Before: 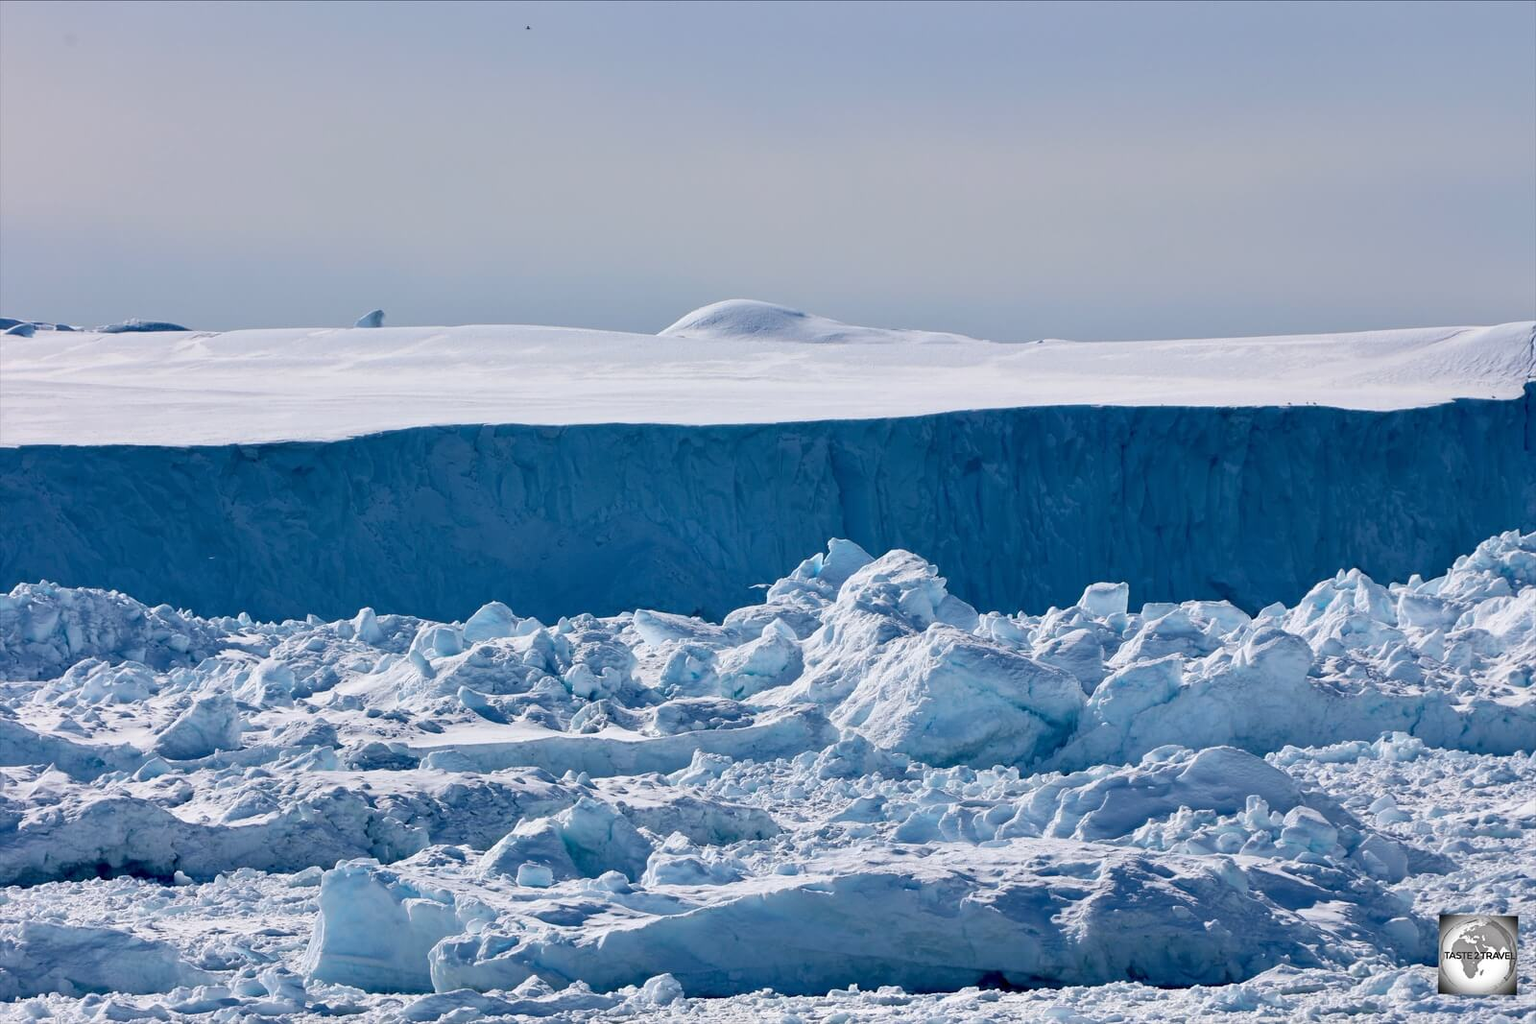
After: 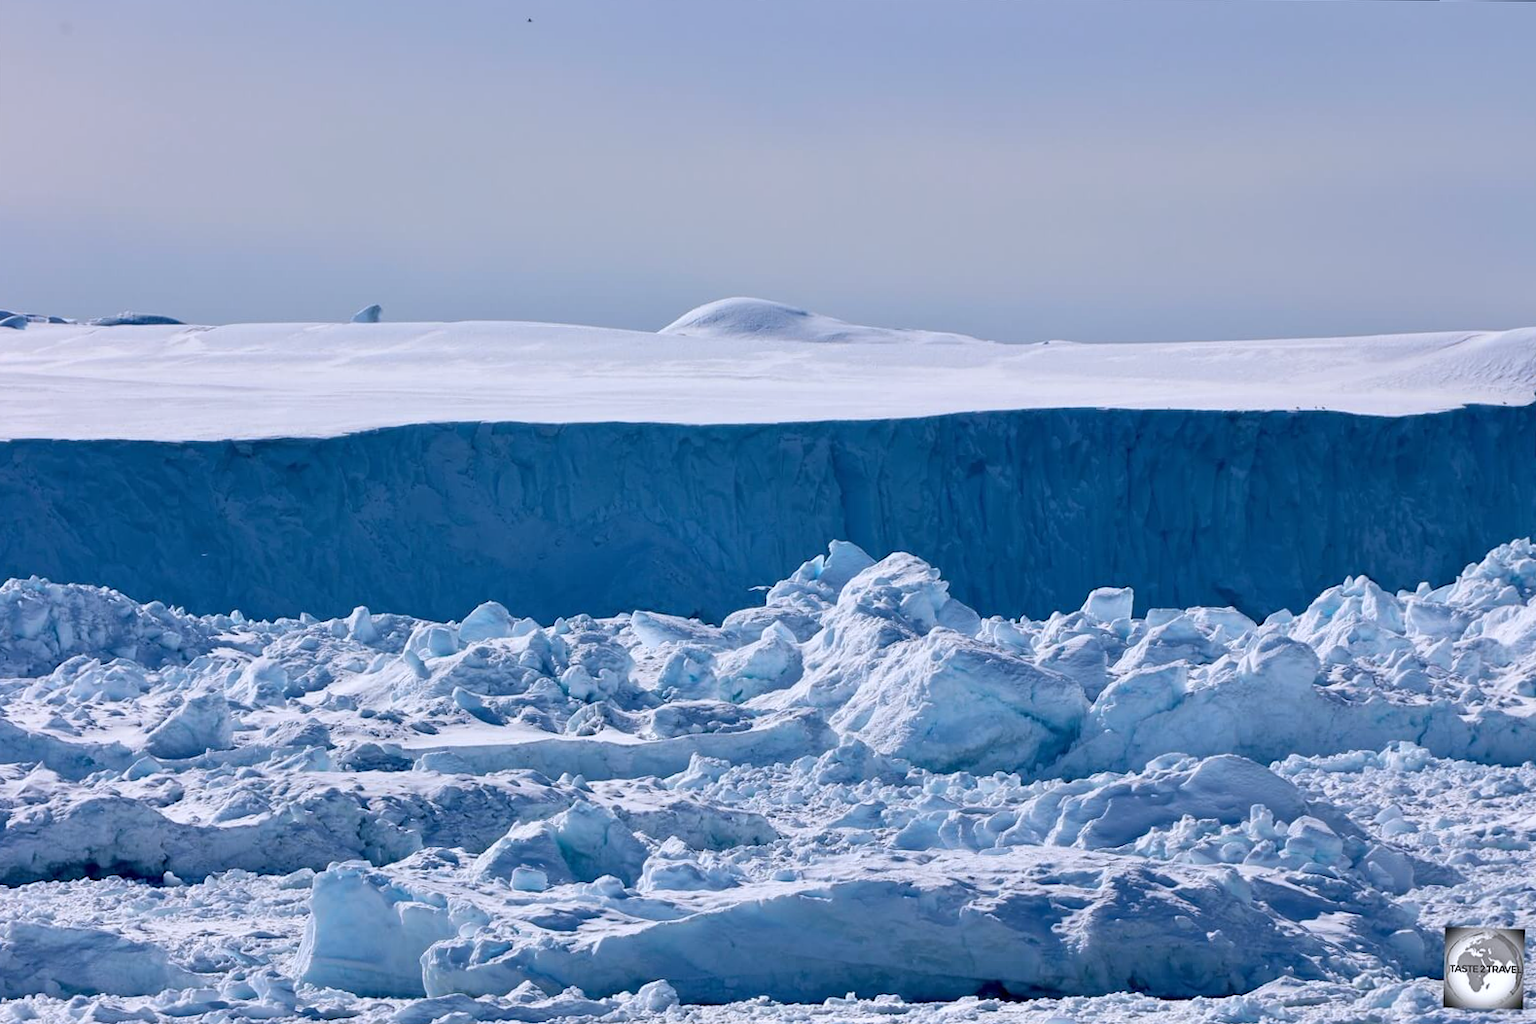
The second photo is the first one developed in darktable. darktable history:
crop and rotate: angle -0.5°
white balance: red 0.984, blue 1.059
